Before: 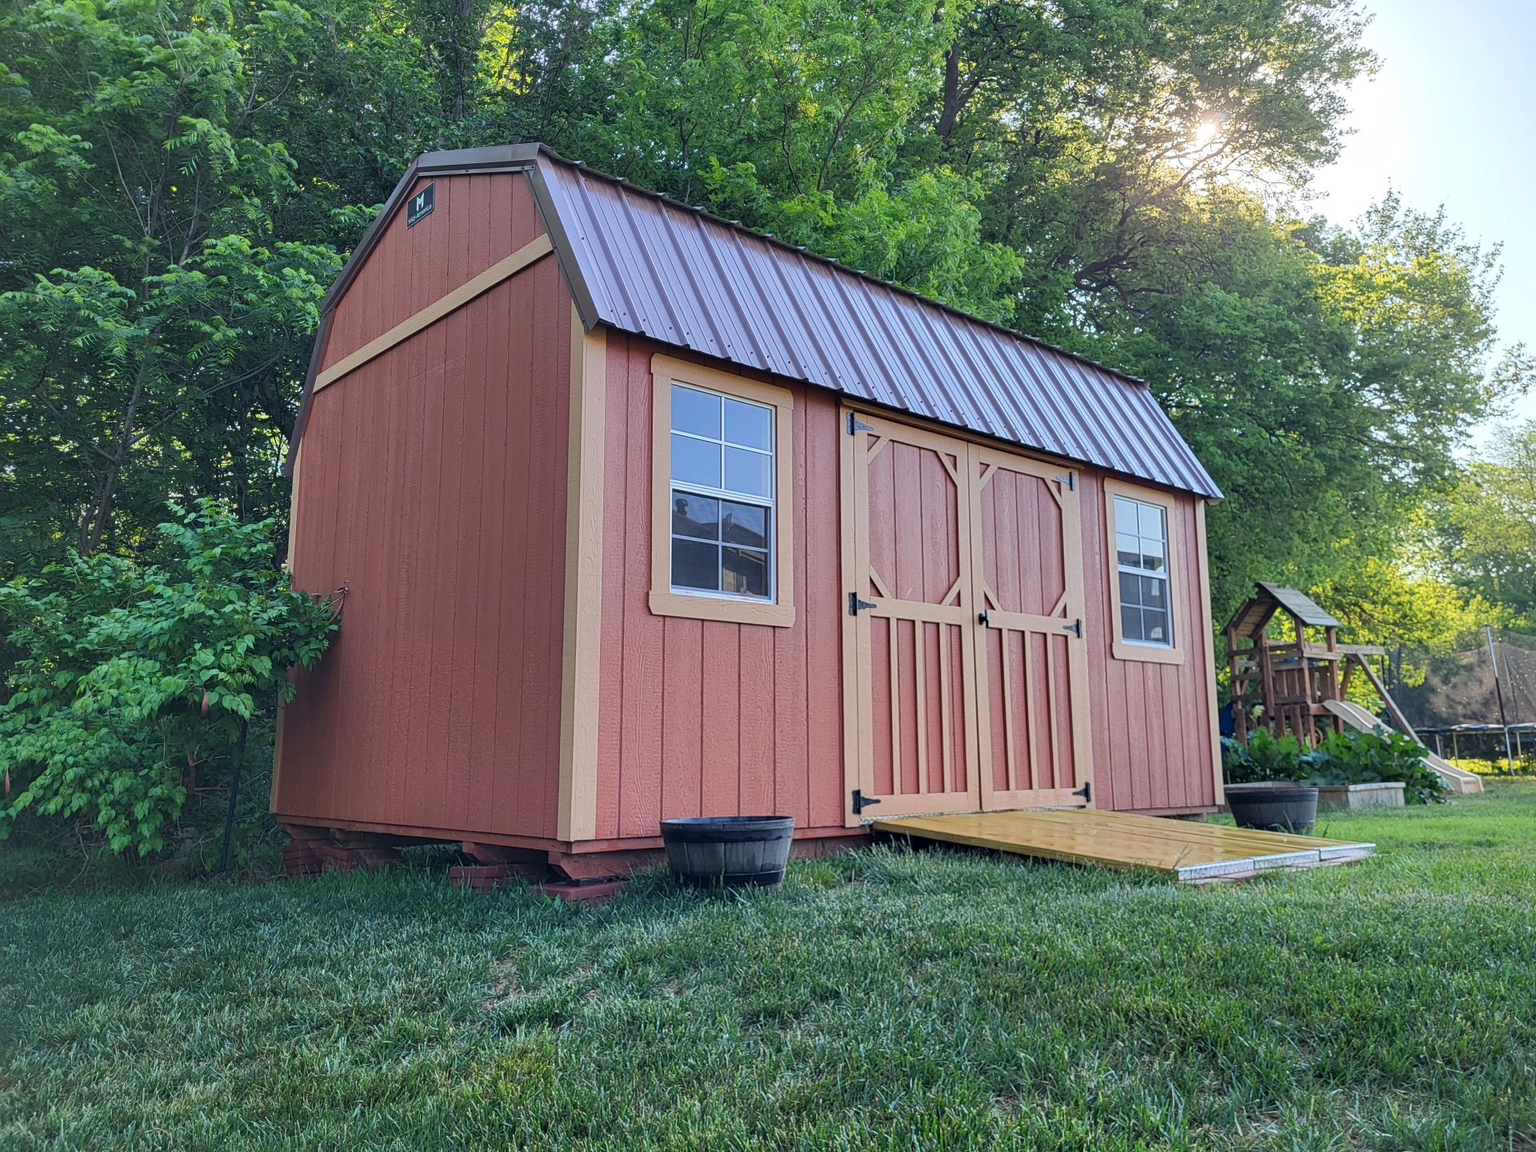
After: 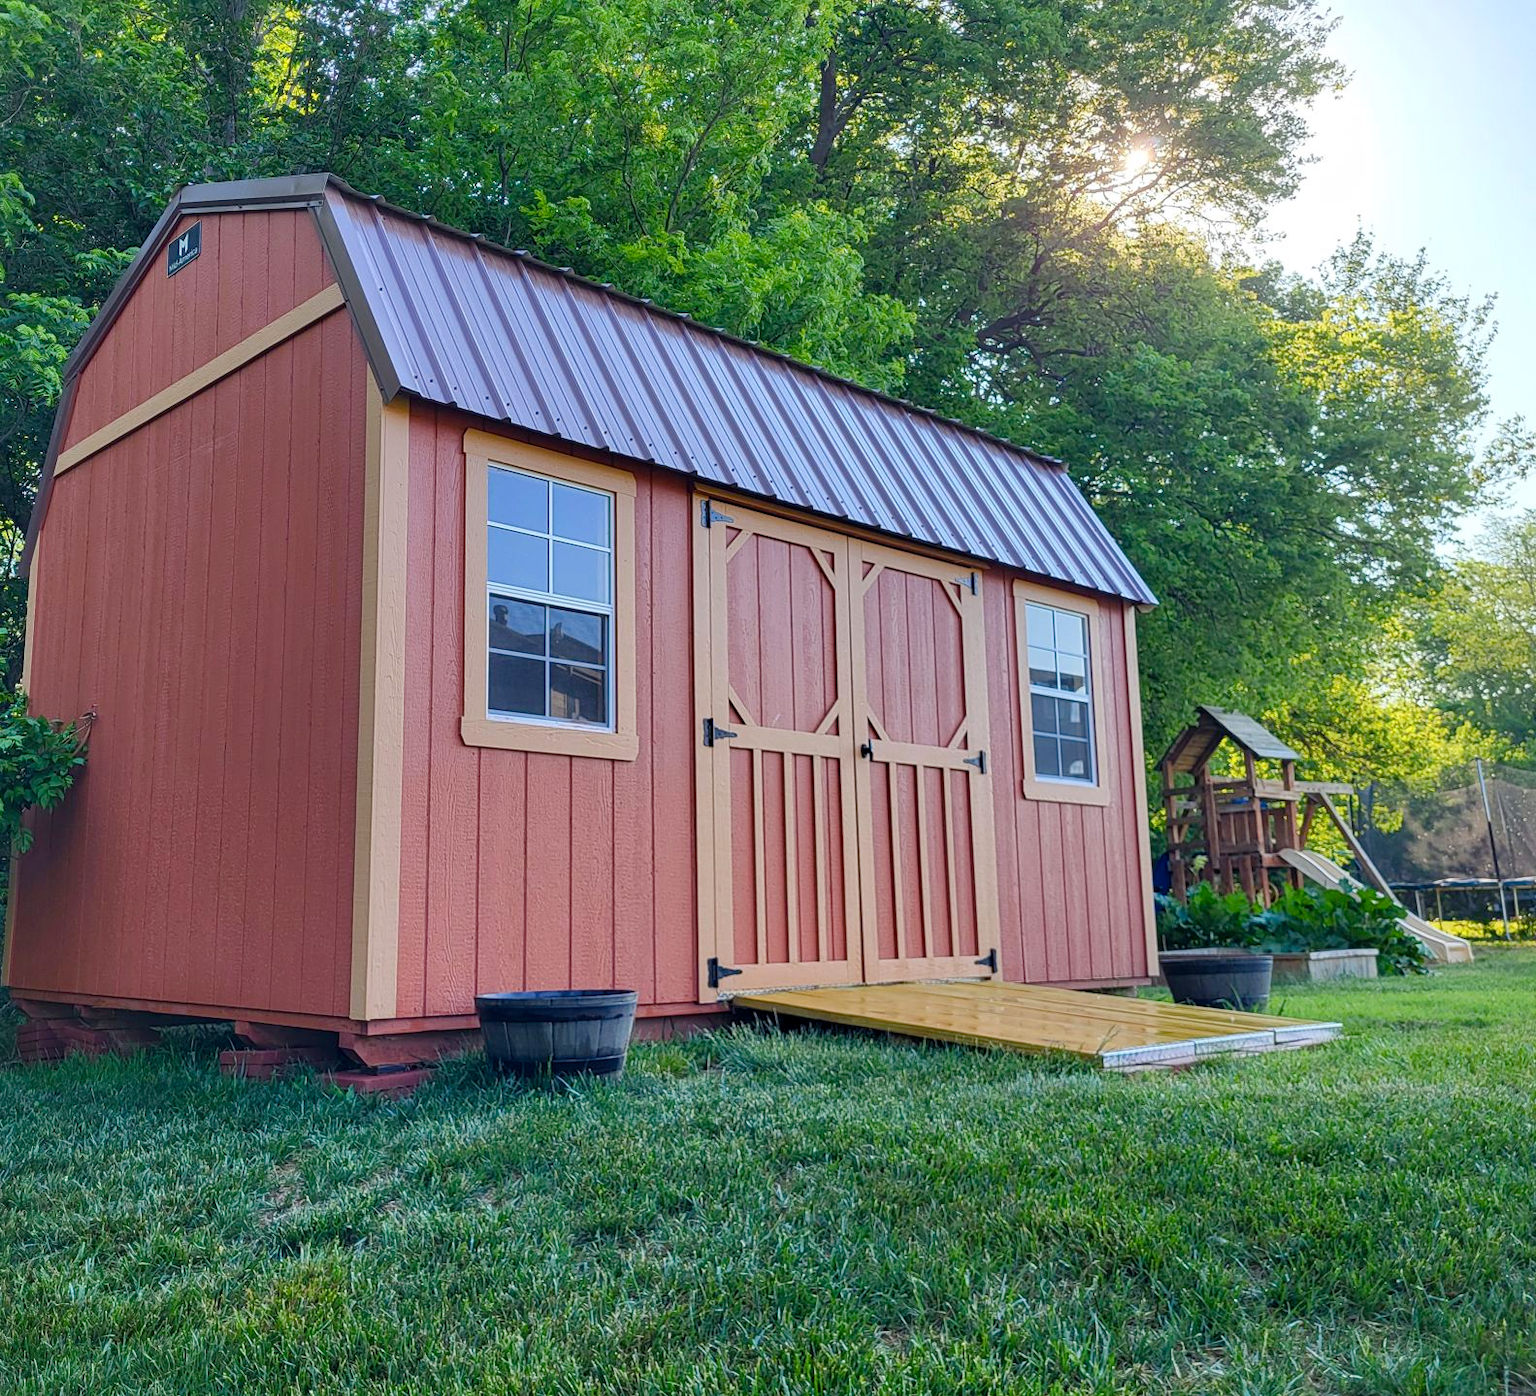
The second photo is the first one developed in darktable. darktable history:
color balance rgb: perceptual saturation grading › global saturation 20%, perceptual saturation grading › highlights -25.176%, perceptual saturation grading › shadows 24.311%, global vibrance 20%
crop: left 17.523%, bottom 0.023%
